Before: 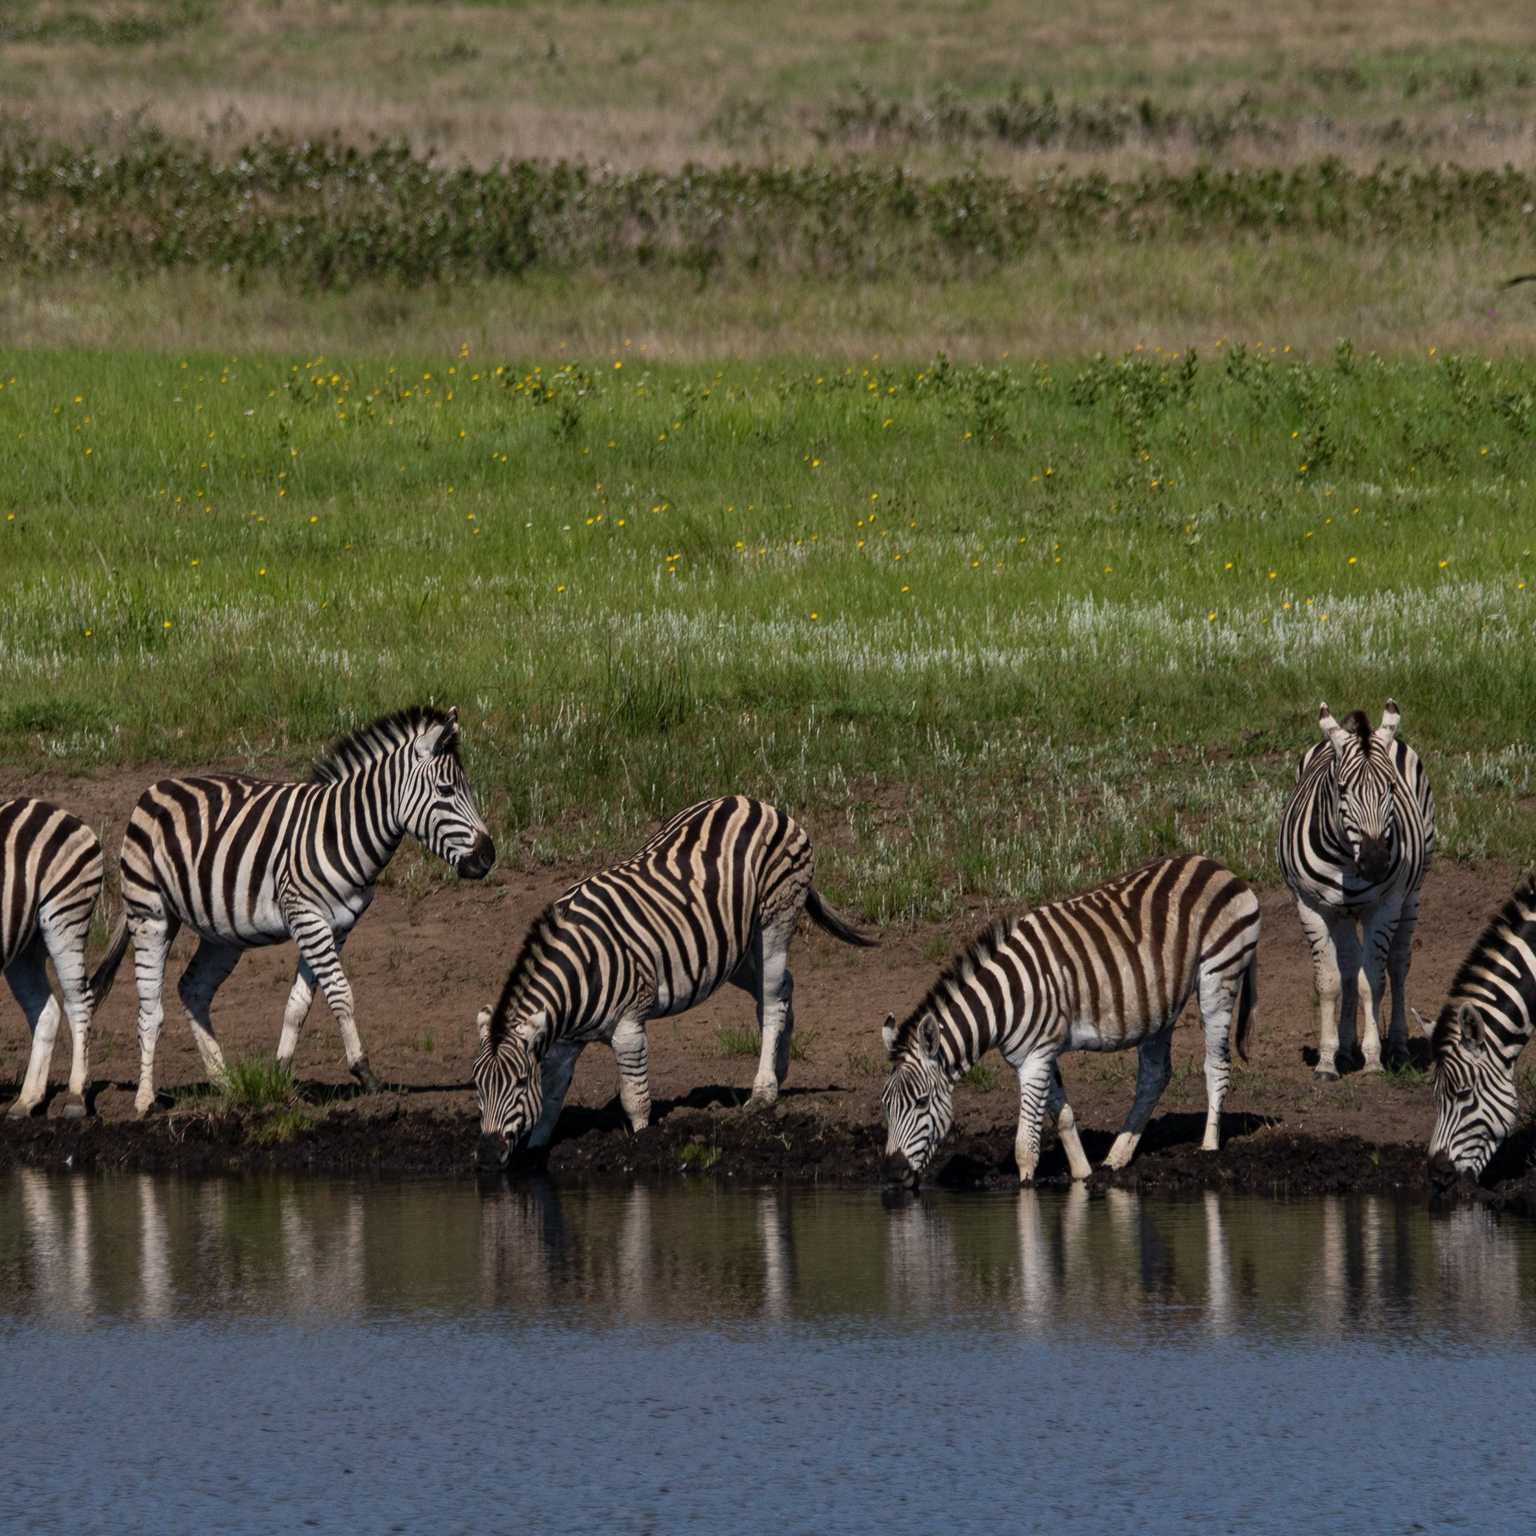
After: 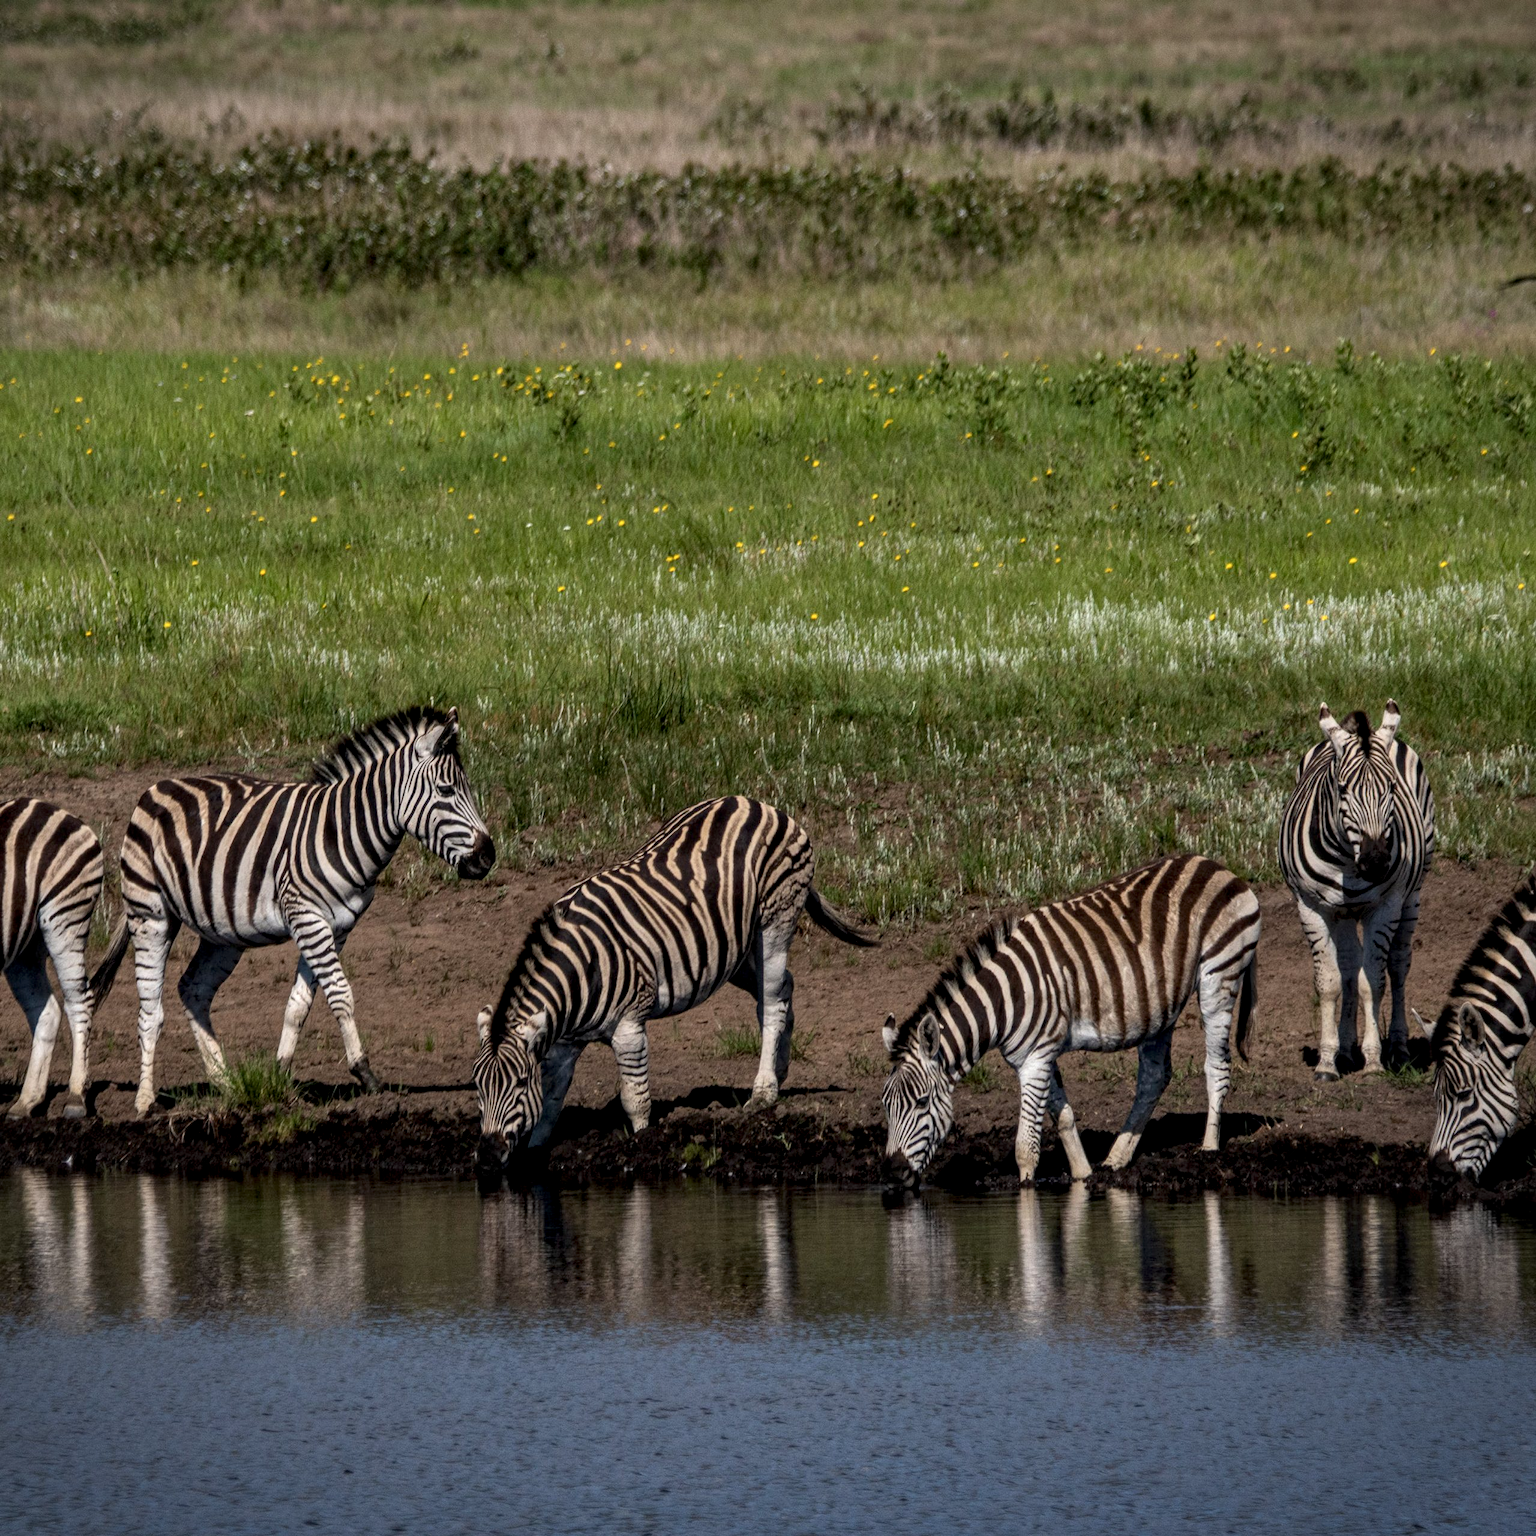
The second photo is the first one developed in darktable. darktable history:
local contrast: highlights 61%, detail 143%, midtone range 0.428
vignetting: fall-off start 97.23%, saturation -0.024, center (-0.033, -0.042), width/height ratio 1.179, unbound false
exposure: black level correction 0.001, exposure 0.191 EV, compensate highlight preservation false
